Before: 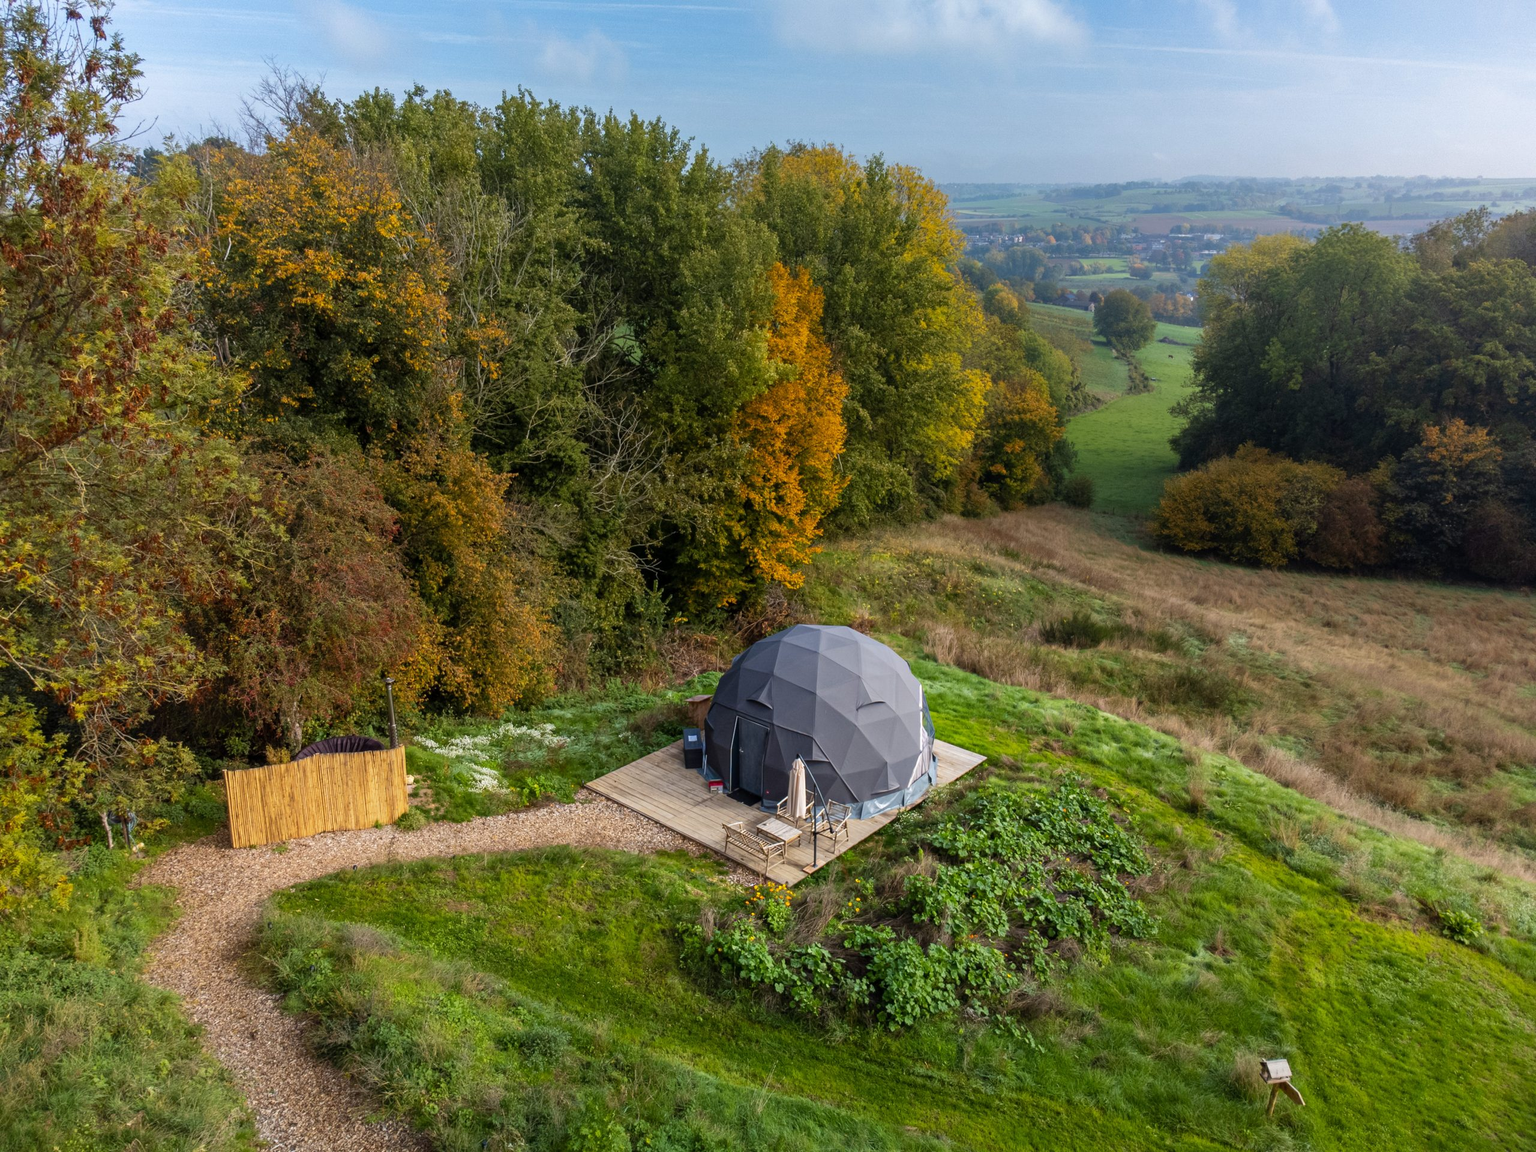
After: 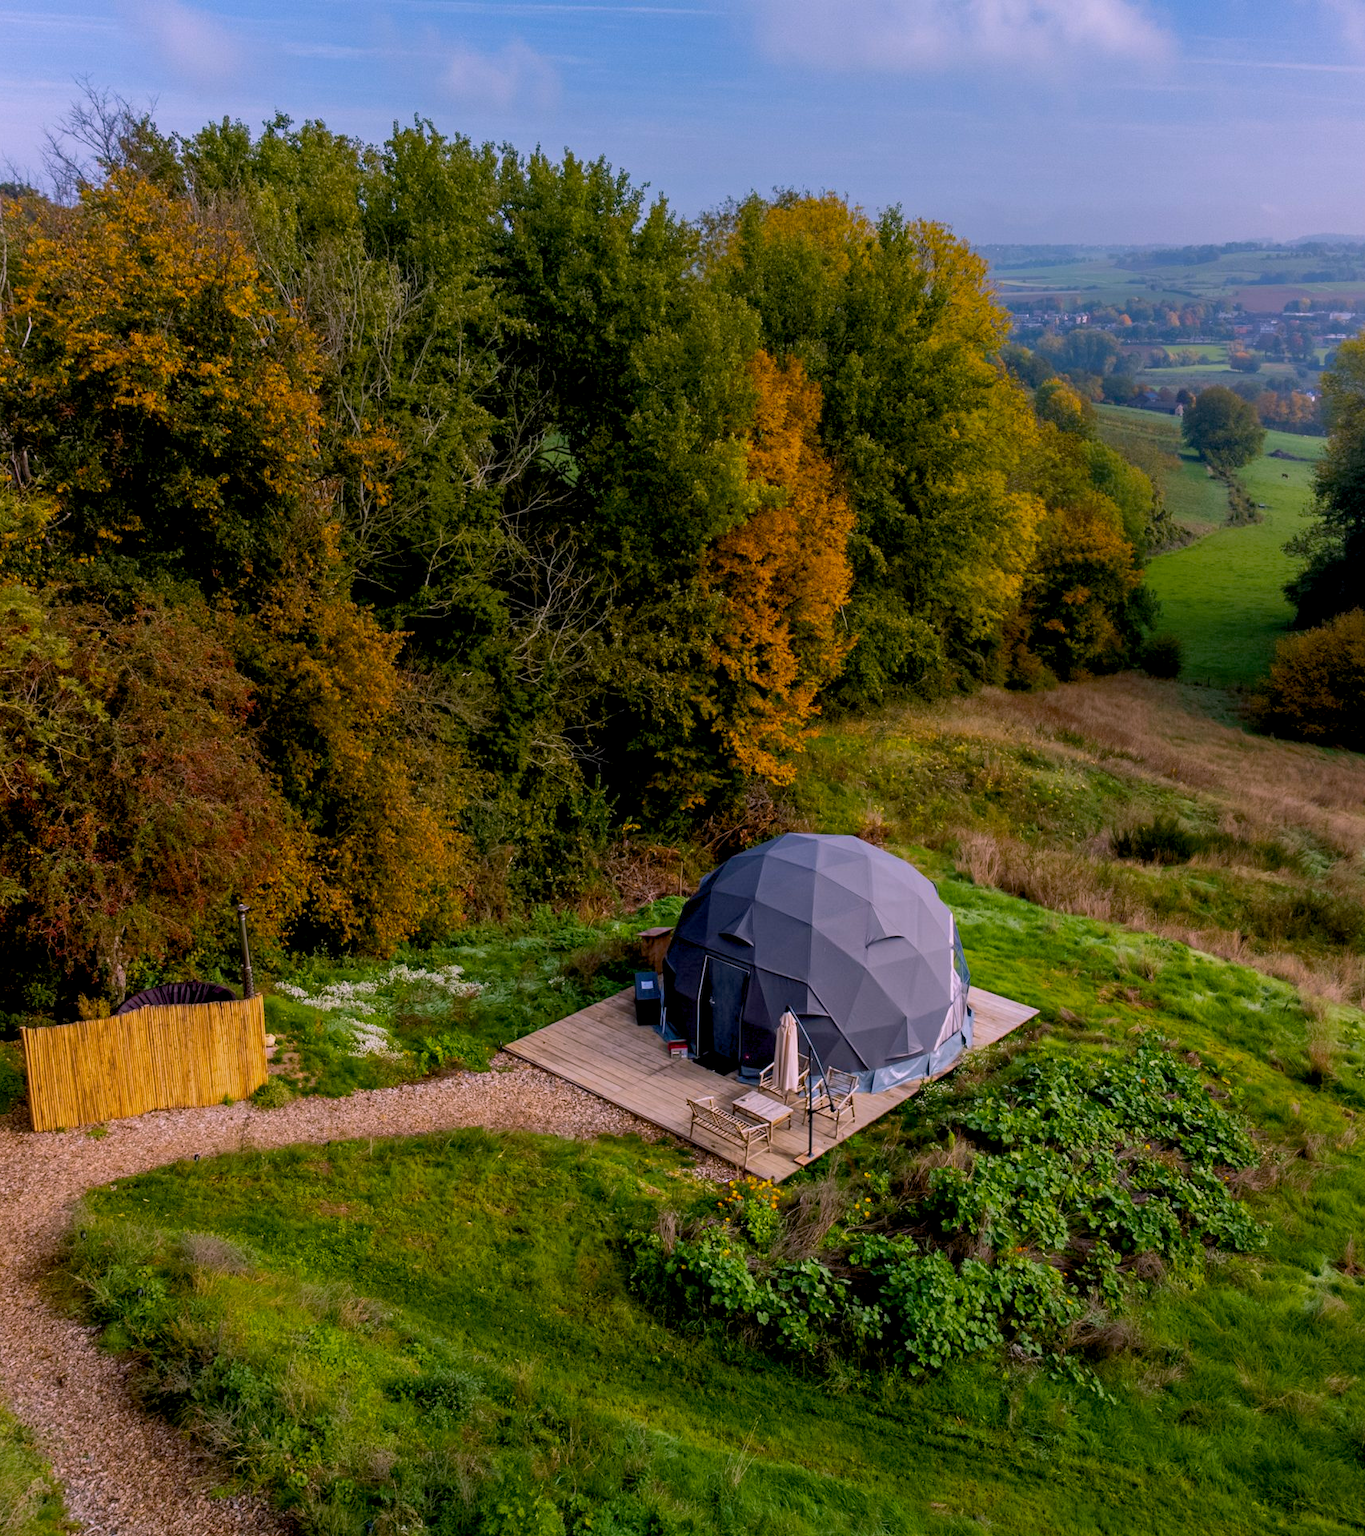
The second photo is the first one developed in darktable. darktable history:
crop and rotate: left 13.537%, right 19.796%
exposure: black level correction 0.011, exposure -0.478 EV, compensate highlight preservation false
white balance: red 1.05, blue 1.072
color balance rgb: shadows lift › chroma 2%, shadows lift › hue 217.2°, power › chroma 0.25%, power › hue 60°, highlights gain › chroma 1.5%, highlights gain › hue 309.6°, global offset › luminance -0.5%, perceptual saturation grading › global saturation 15%, global vibrance 20%
